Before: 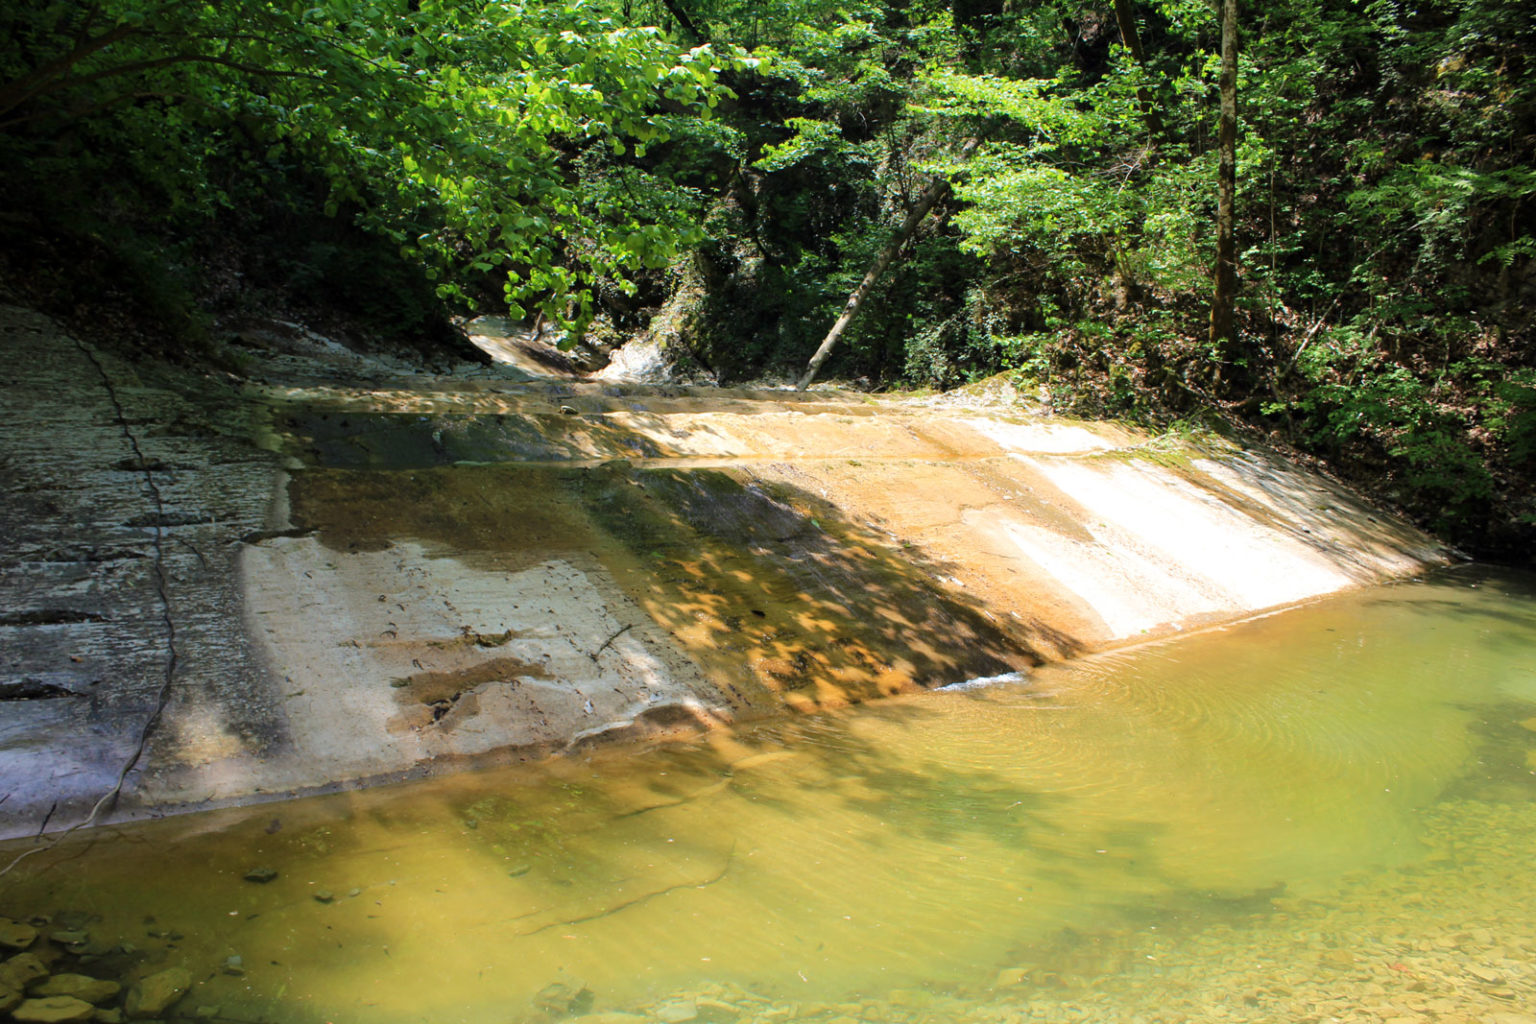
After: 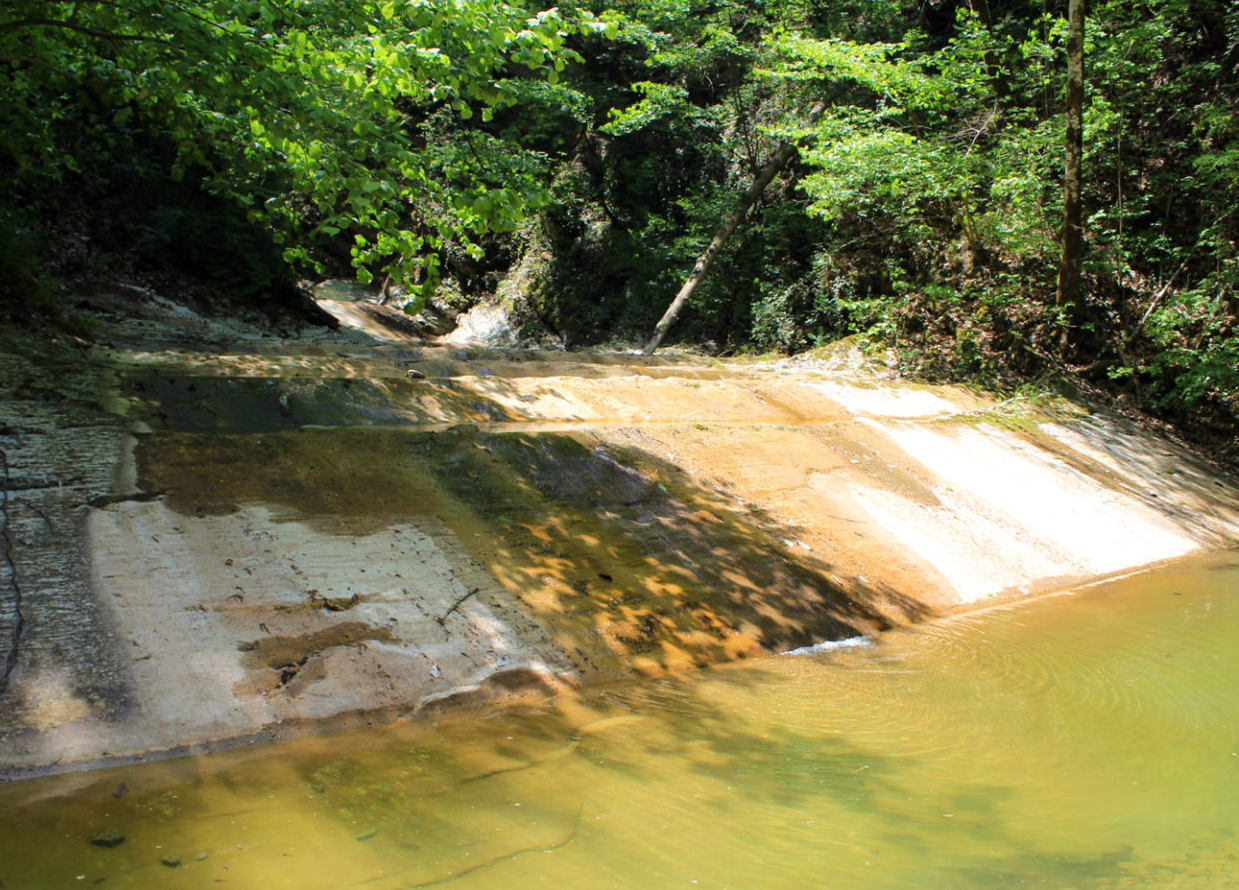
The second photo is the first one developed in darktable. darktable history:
crop: left 10.013%, top 3.521%, right 9.289%, bottom 9.516%
